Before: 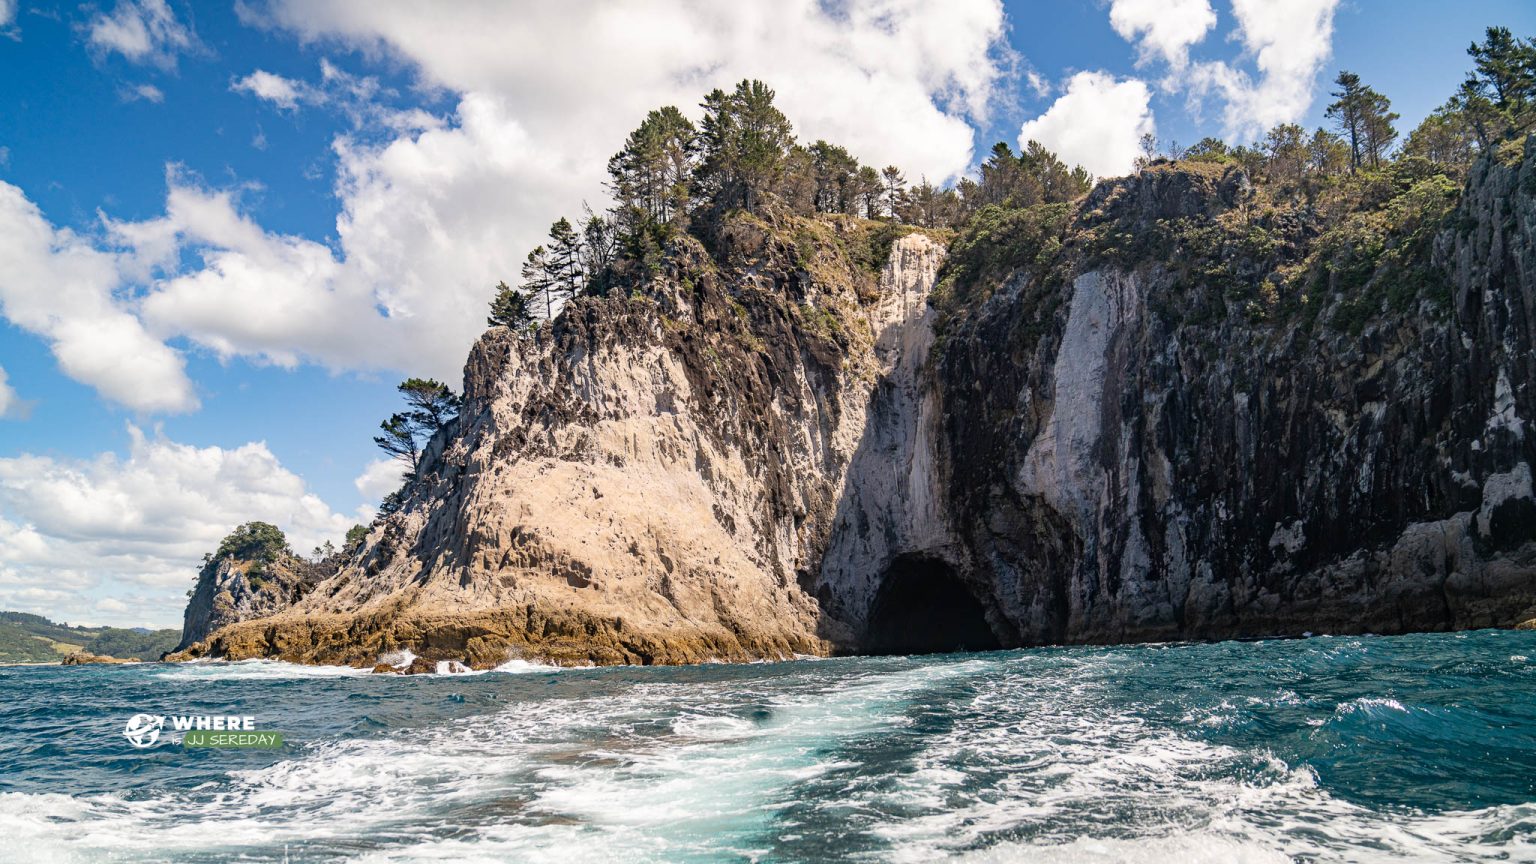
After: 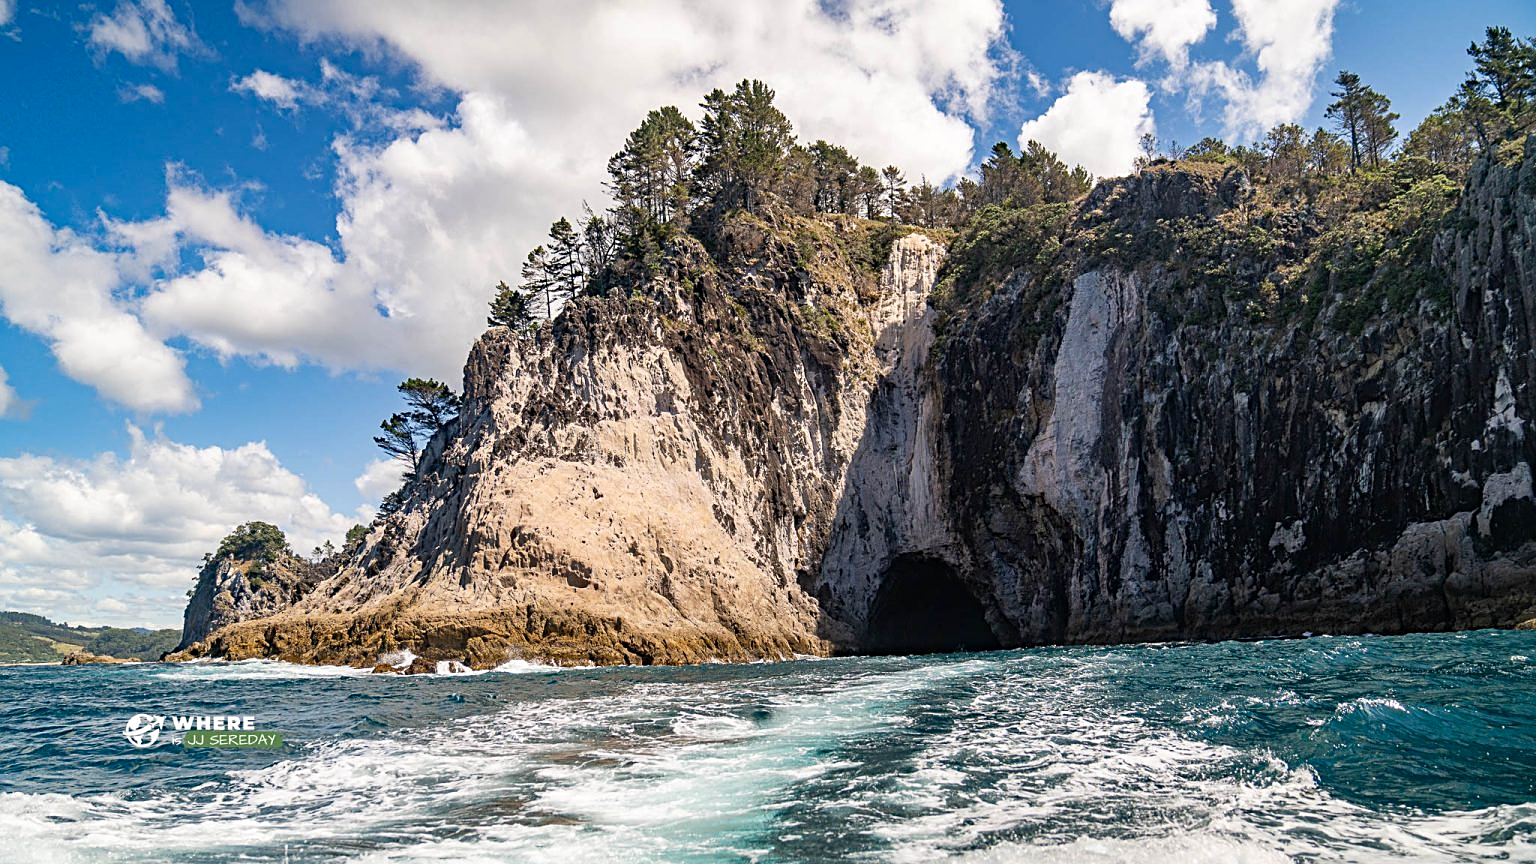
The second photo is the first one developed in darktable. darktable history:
shadows and highlights: shadows 20.55, highlights -20.95, soften with gaussian
sharpen: on, module defaults
haze removal: compatibility mode true, adaptive false
